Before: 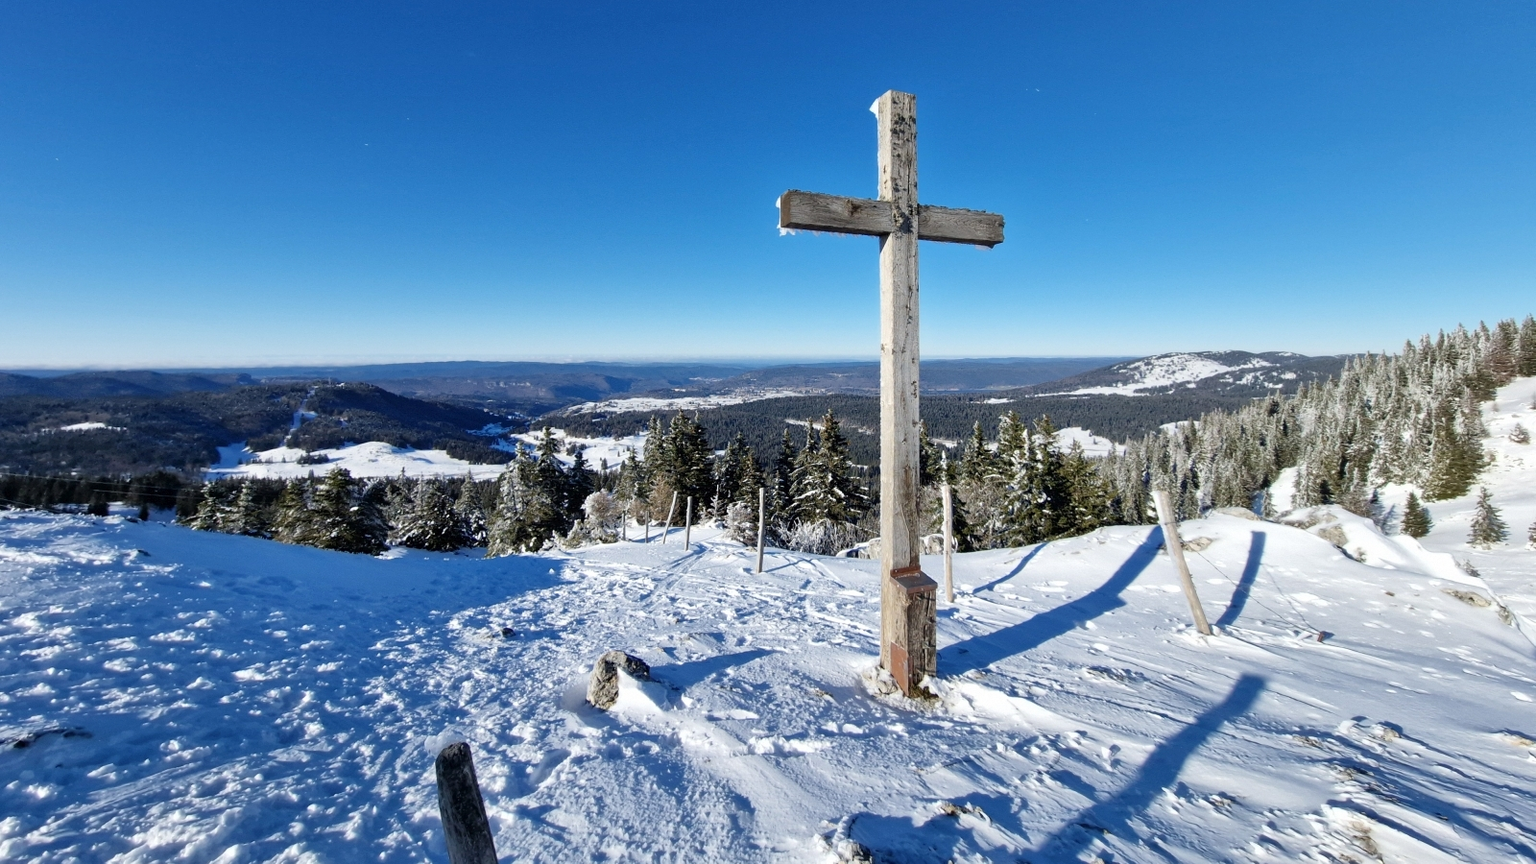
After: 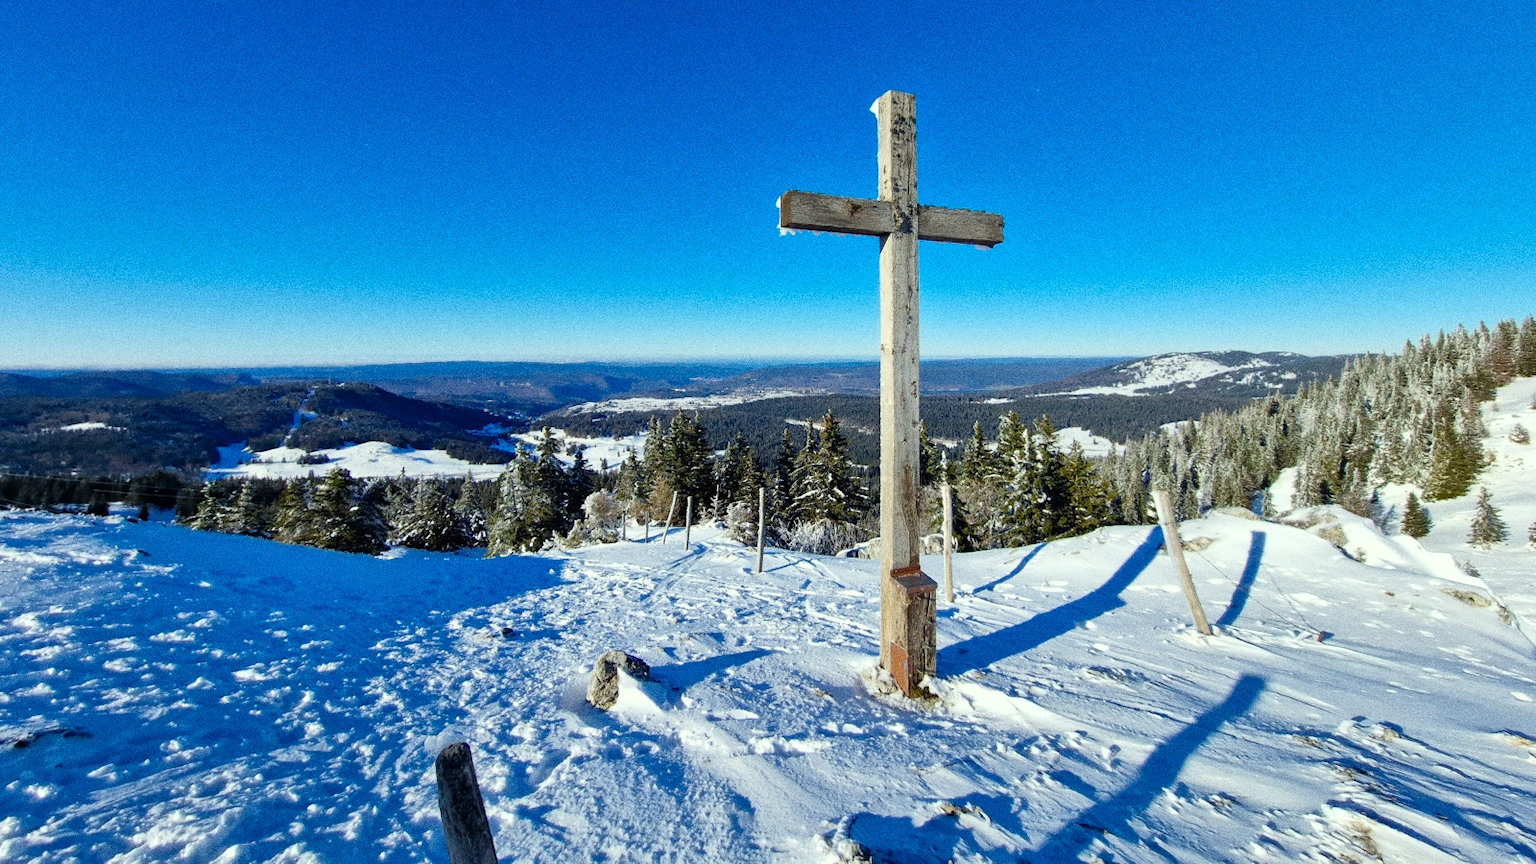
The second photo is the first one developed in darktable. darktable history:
color balance rgb: linear chroma grading › global chroma 15%, perceptual saturation grading › global saturation 30%
grain: coarseness 0.09 ISO, strength 40%
color correction: highlights a* -4.73, highlights b* 5.06, saturation 0.97
